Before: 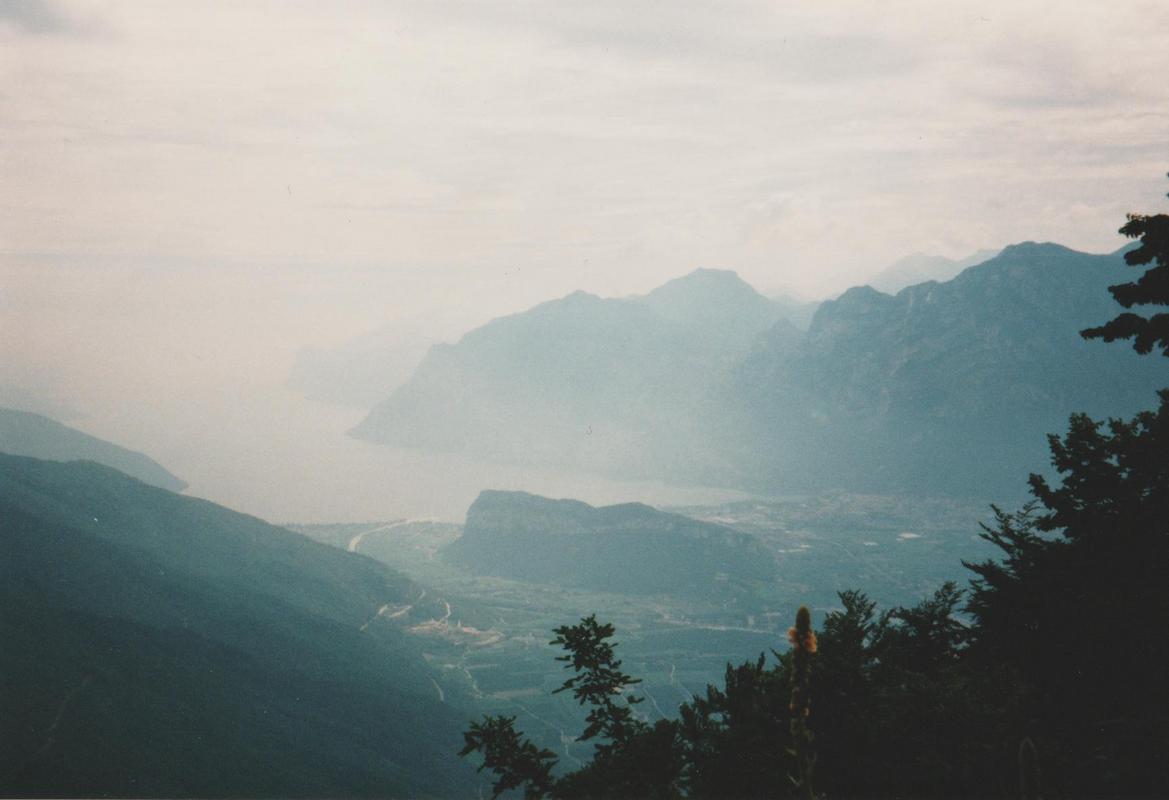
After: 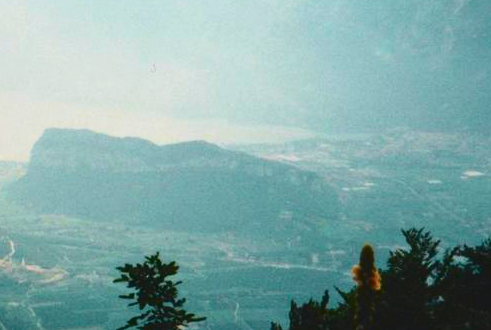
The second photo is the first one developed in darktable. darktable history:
crop: left 37.3%, top 45.325%, right 20.64%, bottom 13.339%
tone equalizer: on, module defaults
exposure: exposure 0.152 EV, compensate exposure bias true, compensate highlight preservation false
tone curve: curves: ch0 [(0, 0.023) (0.132, 0.075) (0.251, 0.186) (0.441, 0.476) (0.662, 0.757) (0.849, 0.927) (1, 0.99)]; ch1 [(0, 0) (0.447, 0.411) (0.483, 0.469) (0.498, 0.496) (0.518, 0.514) (0.561, 0.59) (0.606, 0.659) (0.657, 0.725) (0.869, 0.916) (1, 1)]; ch2 [(0, 0) (0.307, 0.315) (0.425, 0.438) (0.483, 0.477) (0.503, 0.503) (0.526, 0.553) (0.552, 0.601) (0.615, 0.669) (0.703, 0.797) (0.985, 0.966)], color space Lab, independent channels, preserve colors none
